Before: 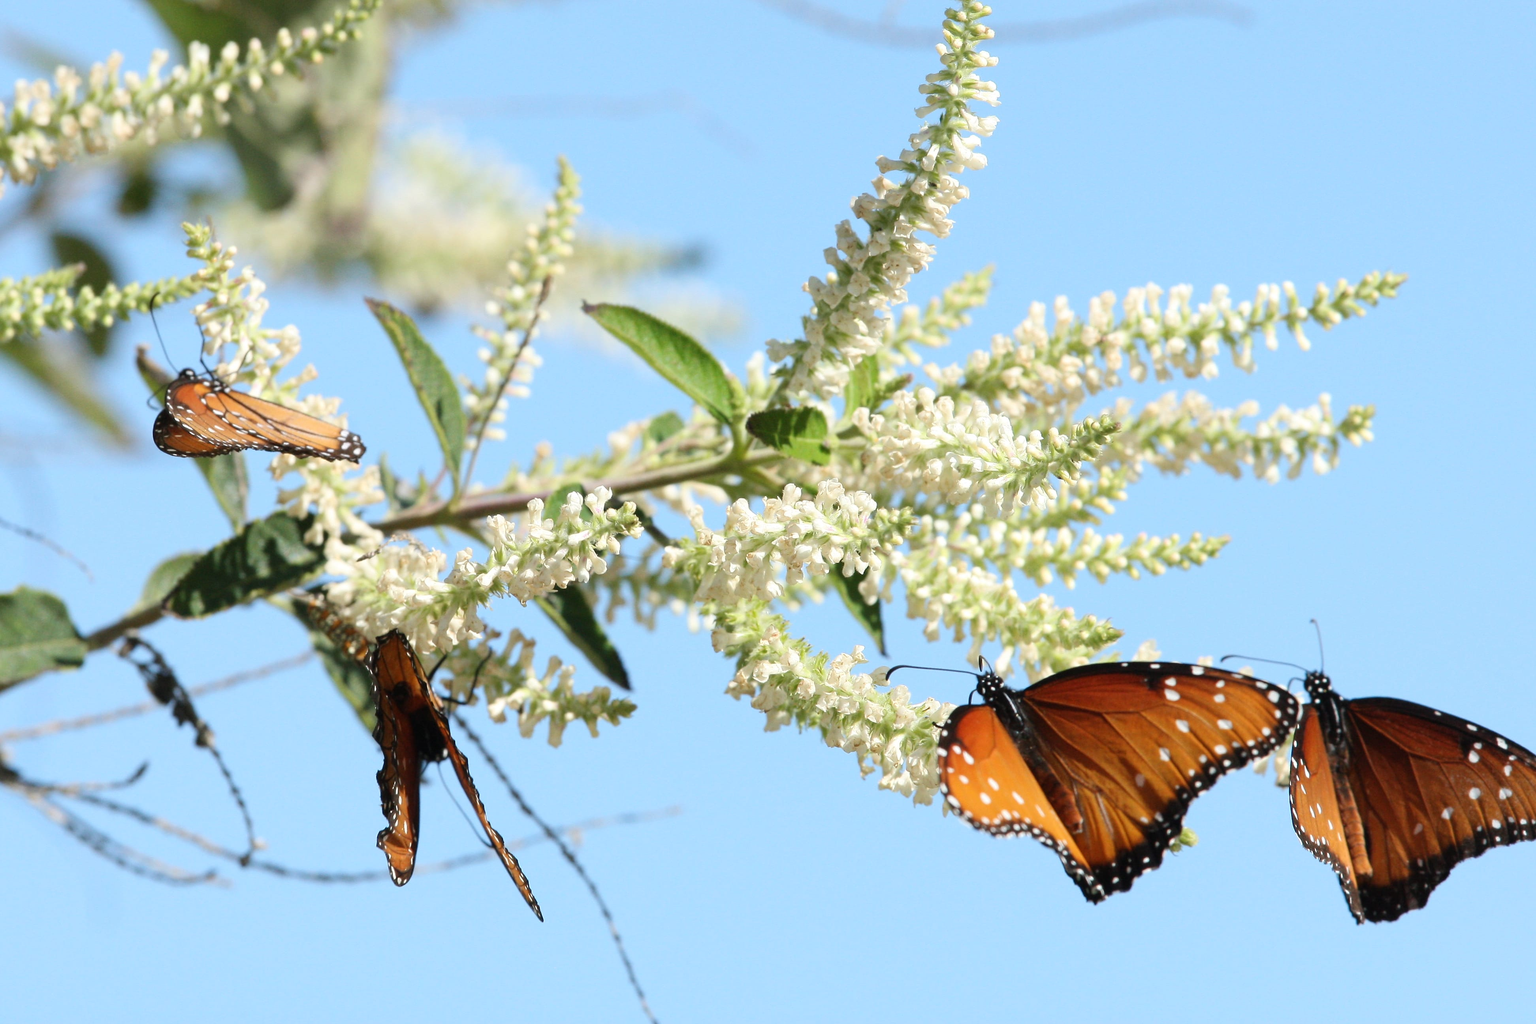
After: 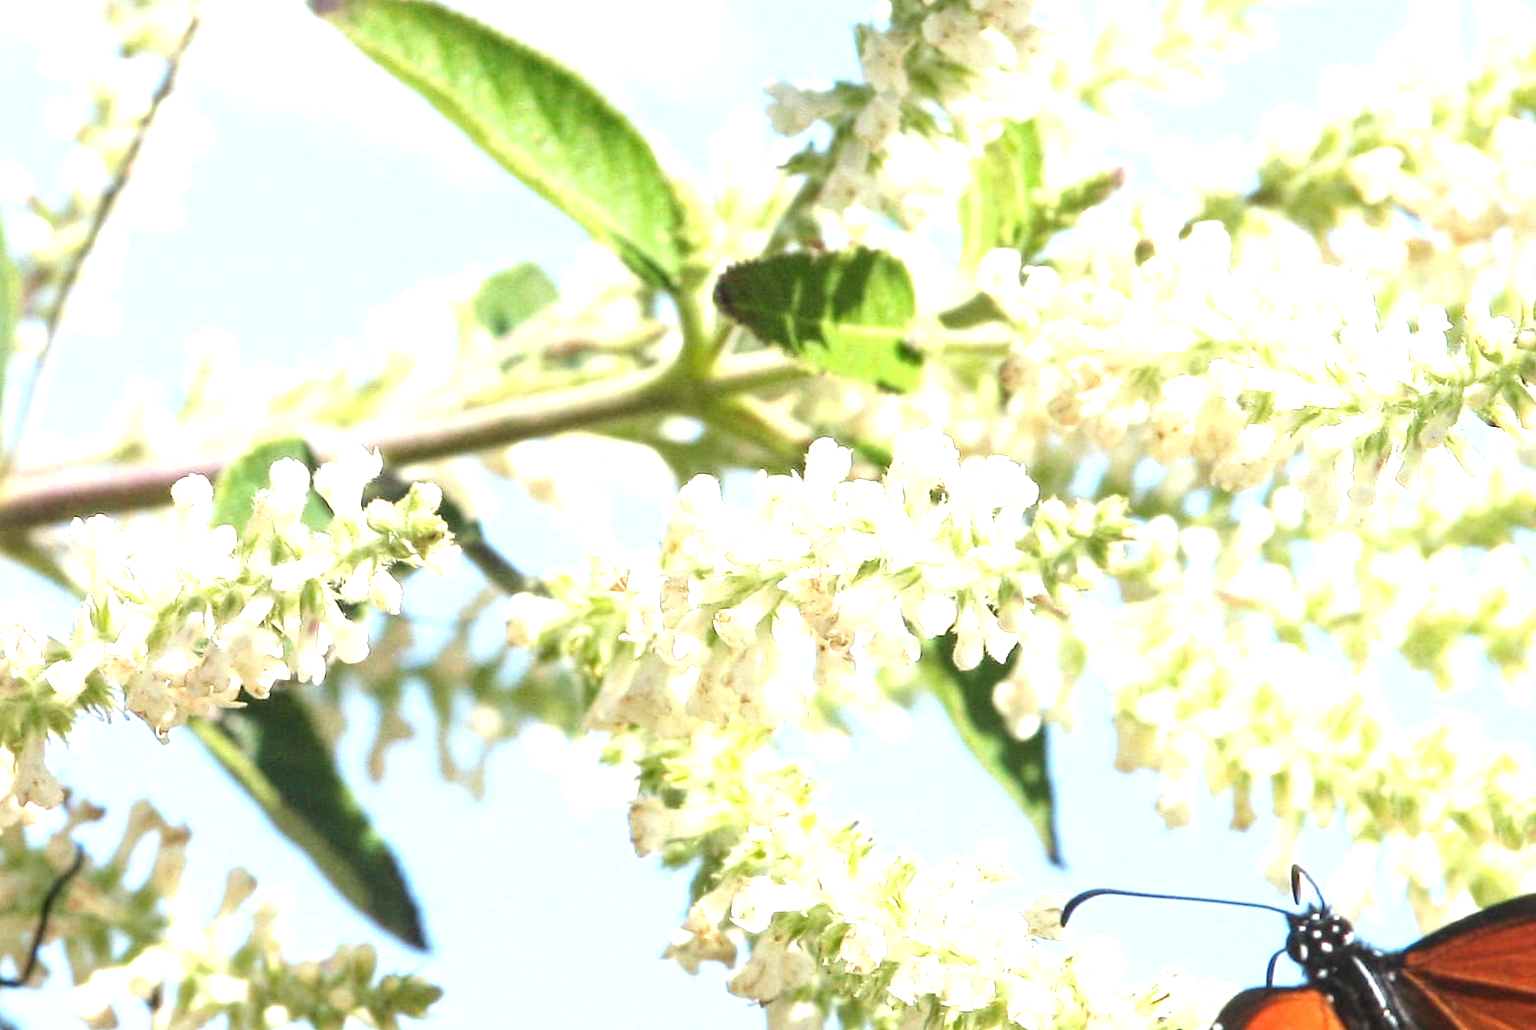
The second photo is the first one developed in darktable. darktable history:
crop: left 29.84%, top 30.015%, right 29.843%, bottom 29.421%
exposure: black level correction 0, exposure 1.097 EV, compensate highlight preservation false
local contrast: on, module defaults
